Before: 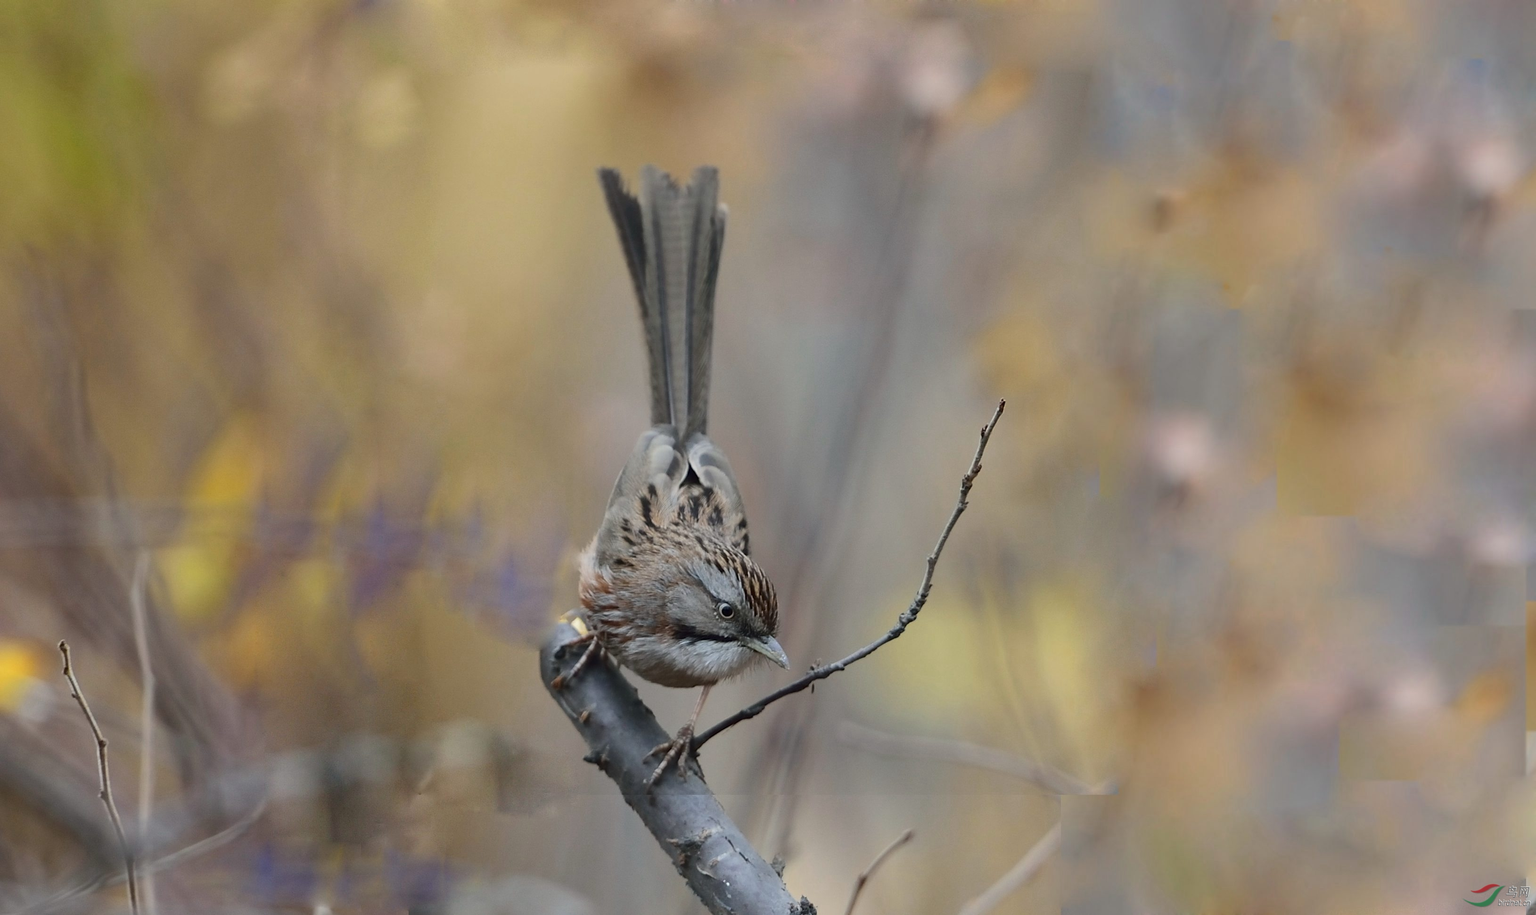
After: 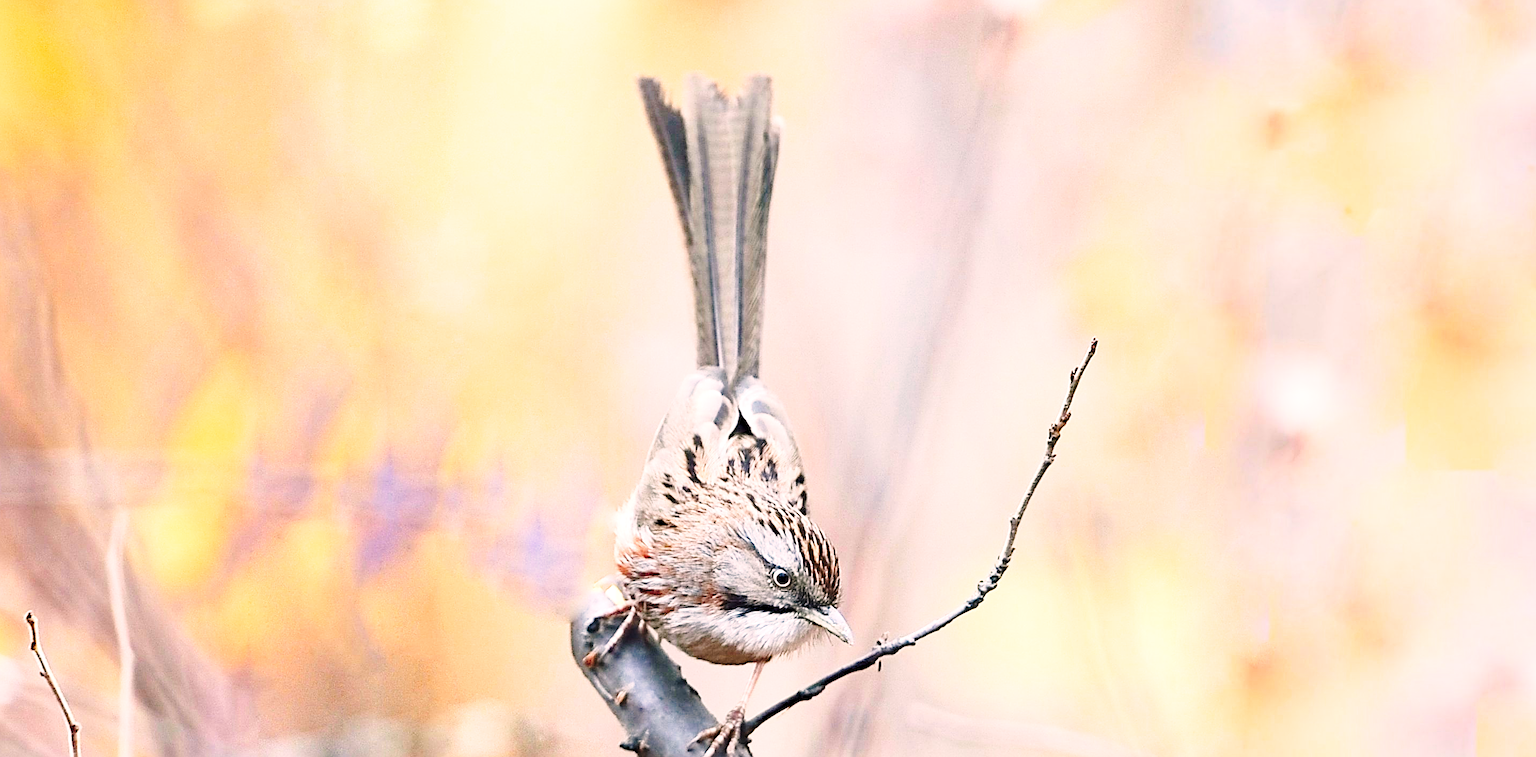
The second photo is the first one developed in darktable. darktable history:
crop and rotate: left 2.394%, top 11.101%, right 9.346%, bottom 15.772%
color correction: highlights a* 7.72, highlights b* 4.08
color zones: curves: ch1 [(0.263, 0.53) (0.376, 0.287) (0.487, 0.512) (0.748, 0.547) (1, 0.513)]; ch2 [(0.262, 0.45) (0.751, 0.477)]
base curve: curves: ch0 [(0, 0) (0.028, 0.03) (0.121, 0.232) (0.46, 0.748) (0.859, 0.968) (1, 1)], preserve colors none
sharpen: radius 2.817, amount 0.726
levels: levels [0.018, 0.493, 1]
exposure: black level correction 0, exposure 1.383 EV, compensate highlight preservation false
haze removal: adaptive false
